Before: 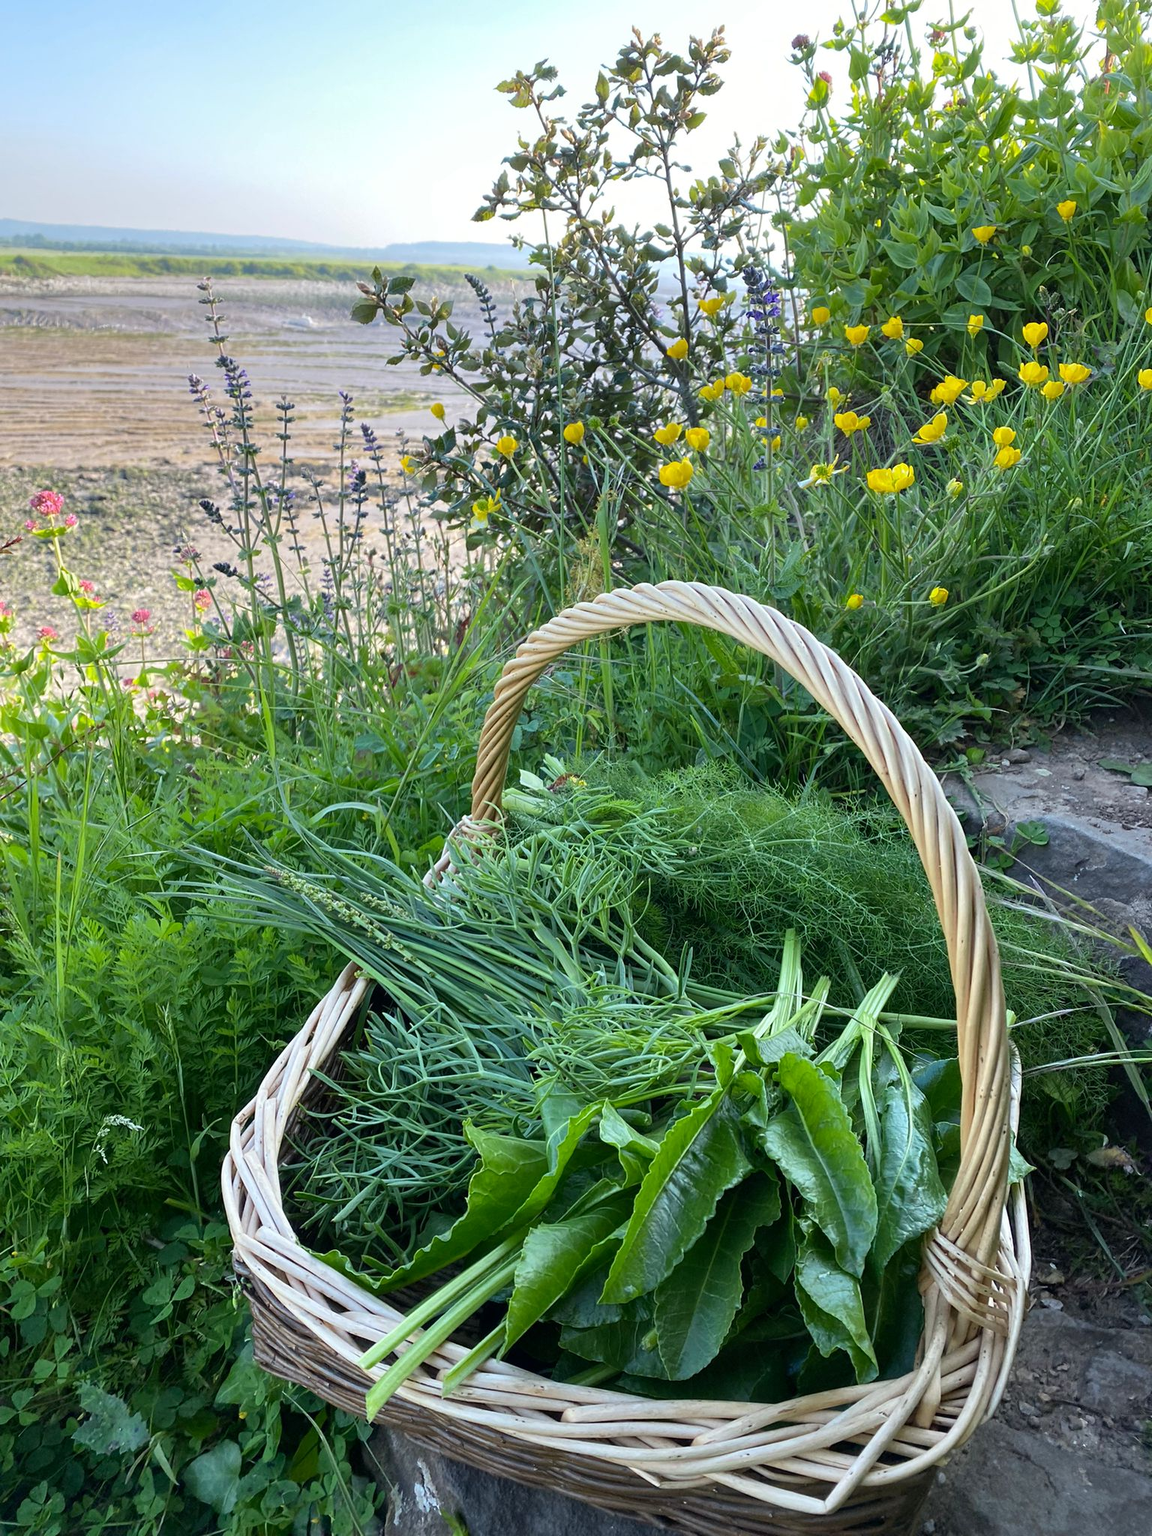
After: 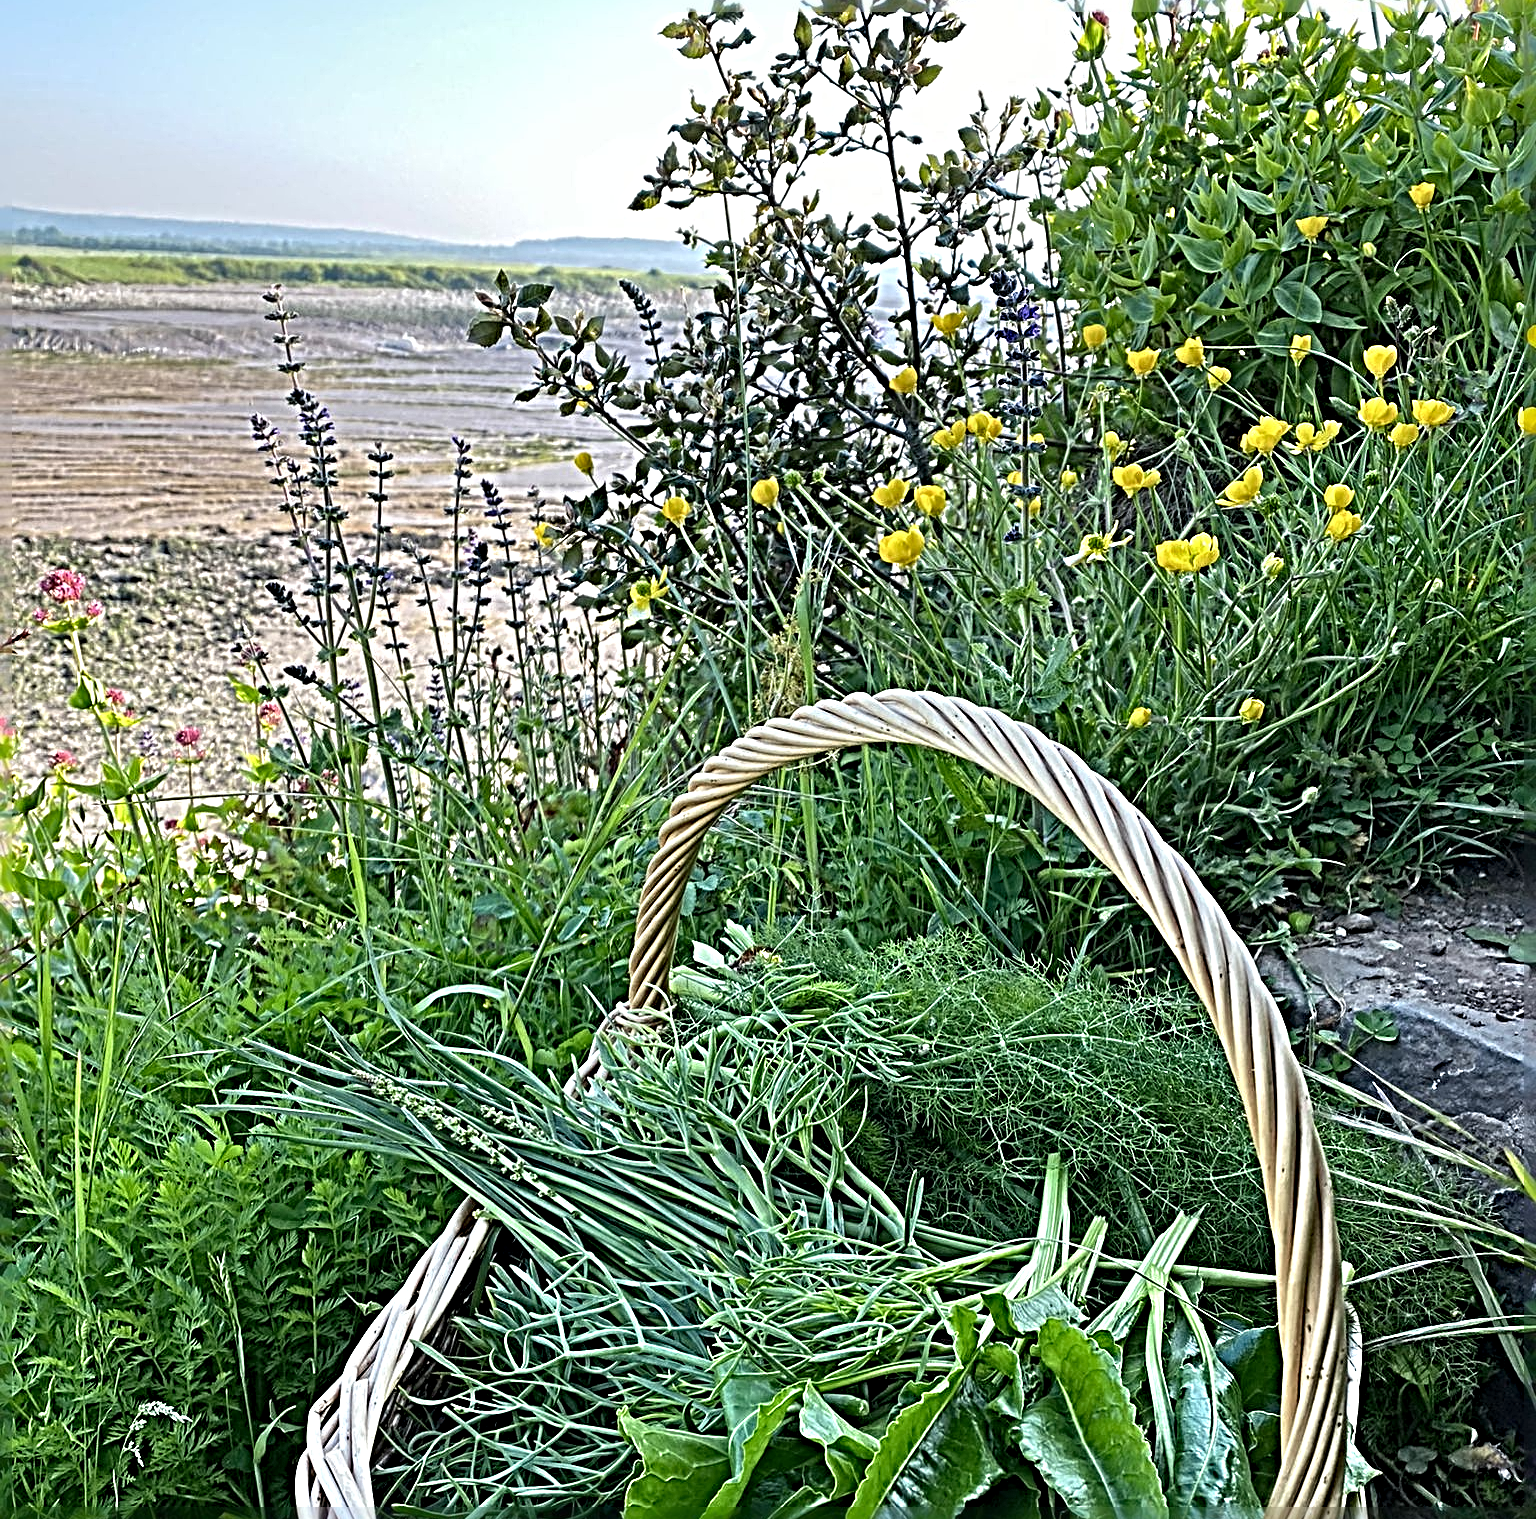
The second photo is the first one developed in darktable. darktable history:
sharpen: radius 6.265, amount 1.808, threshold 0.191
crop: top 4.182%, bottom 21.609%
